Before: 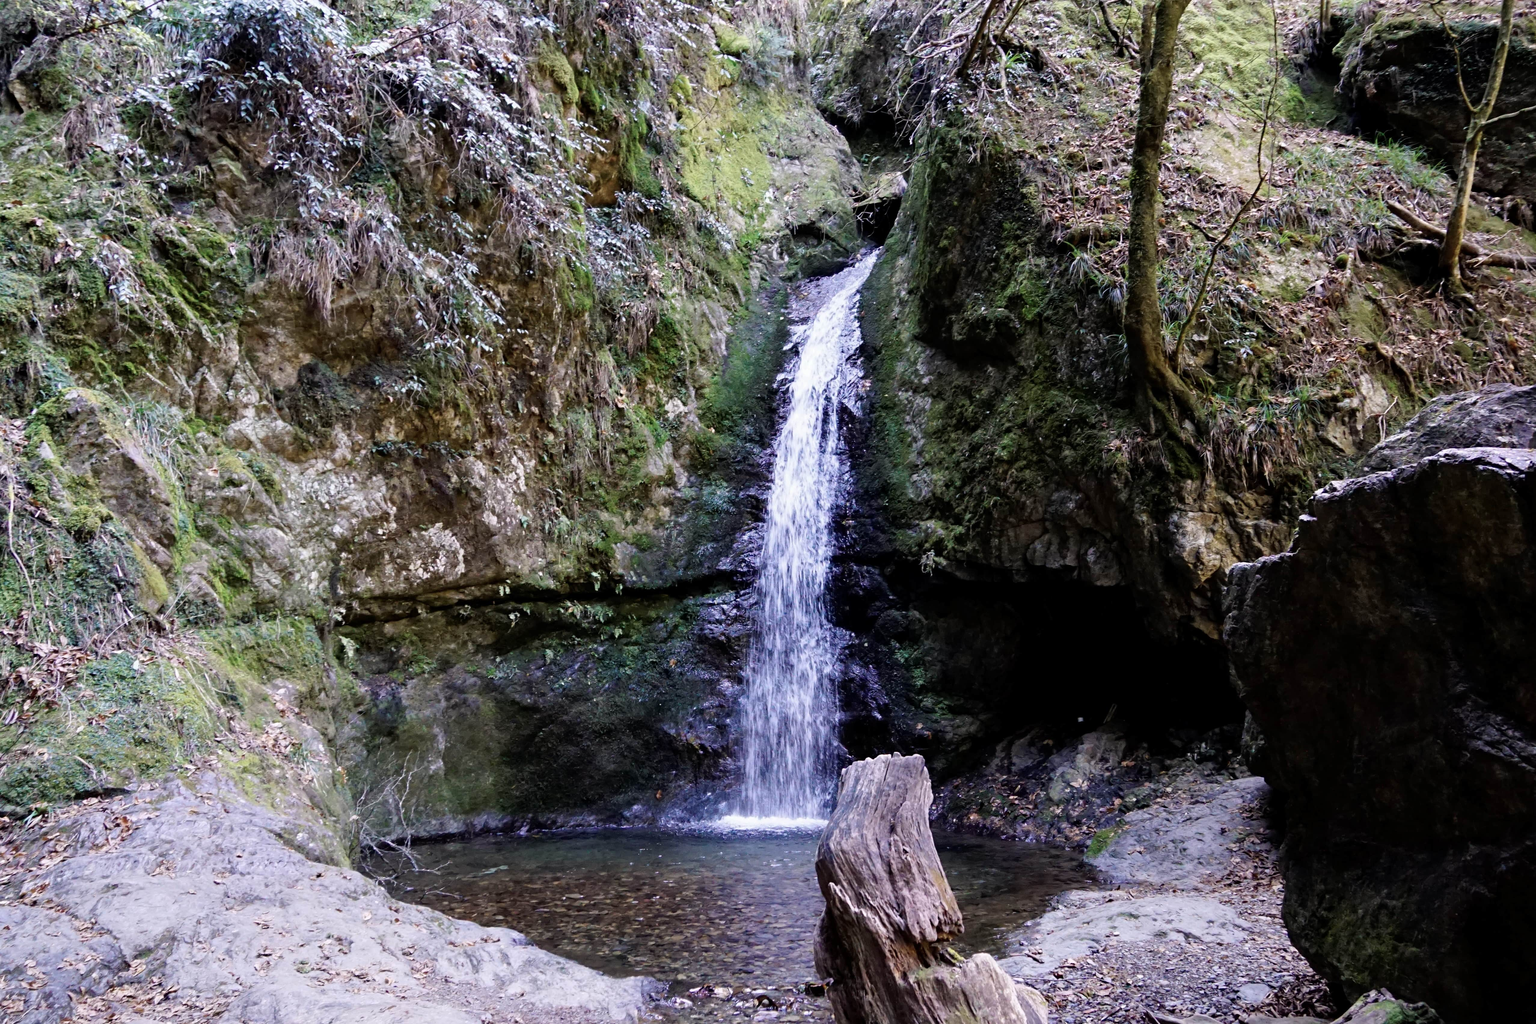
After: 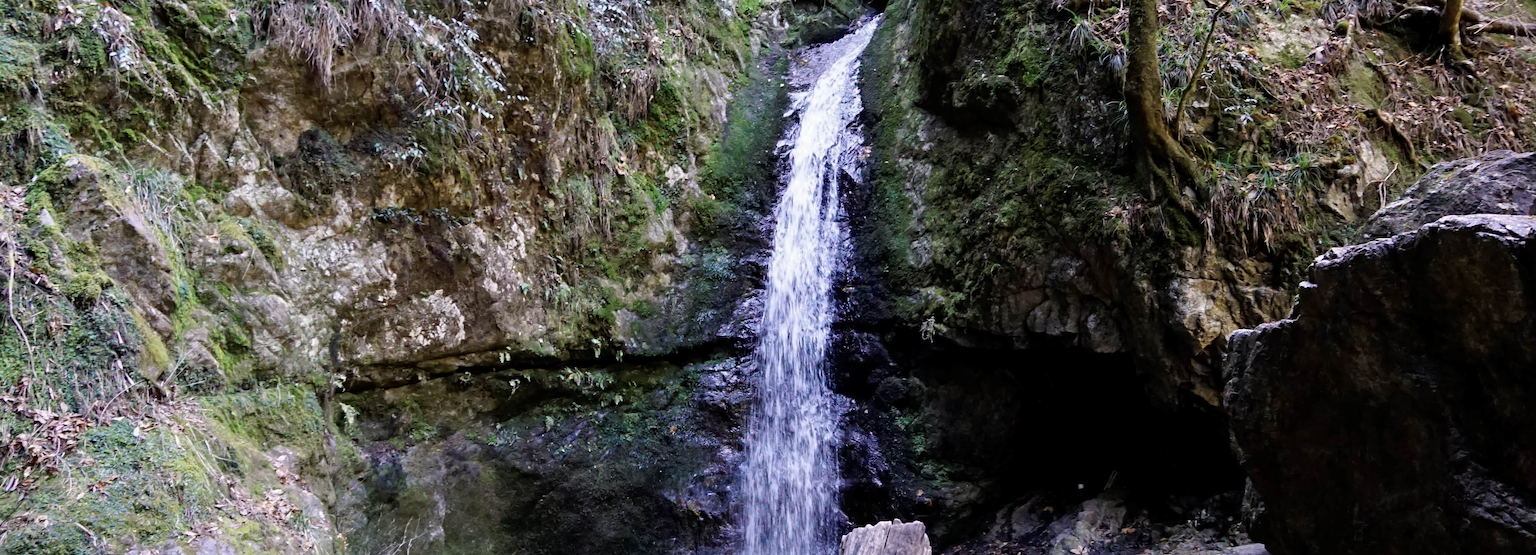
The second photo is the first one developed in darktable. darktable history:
crop and rotate: top 22.808%, bottom 22.98%
